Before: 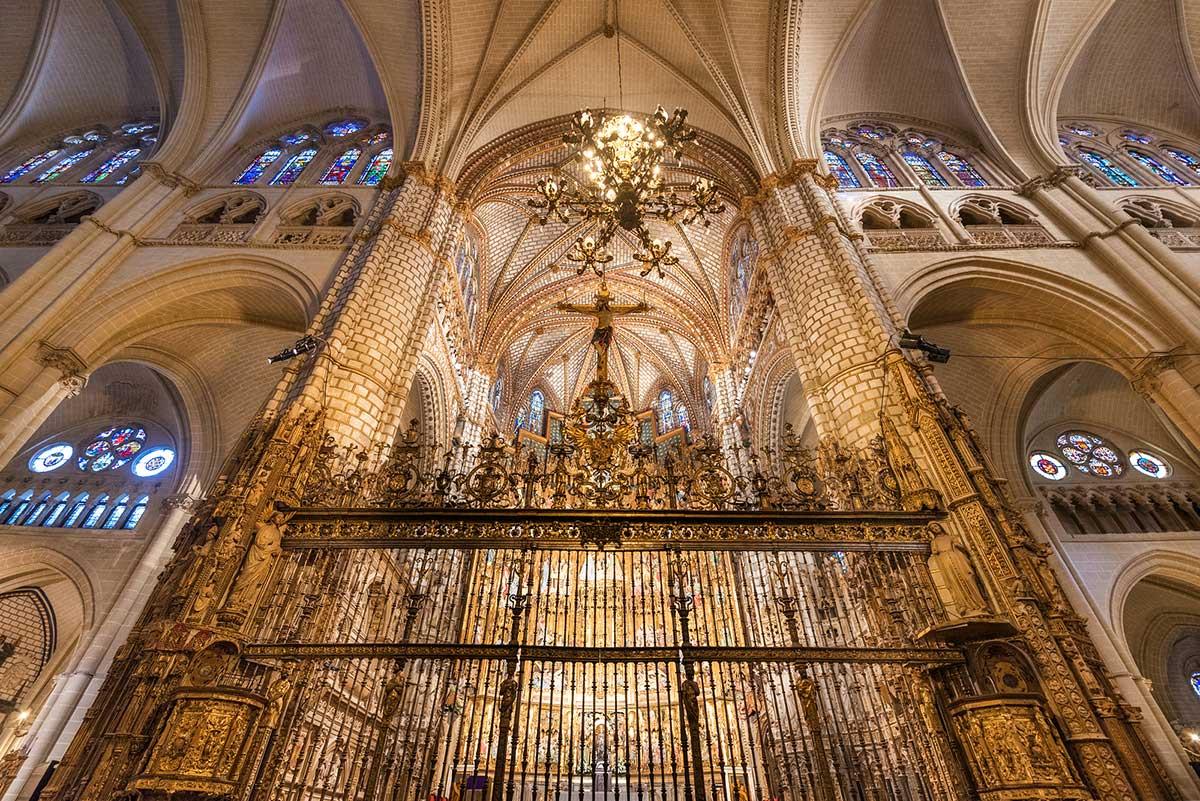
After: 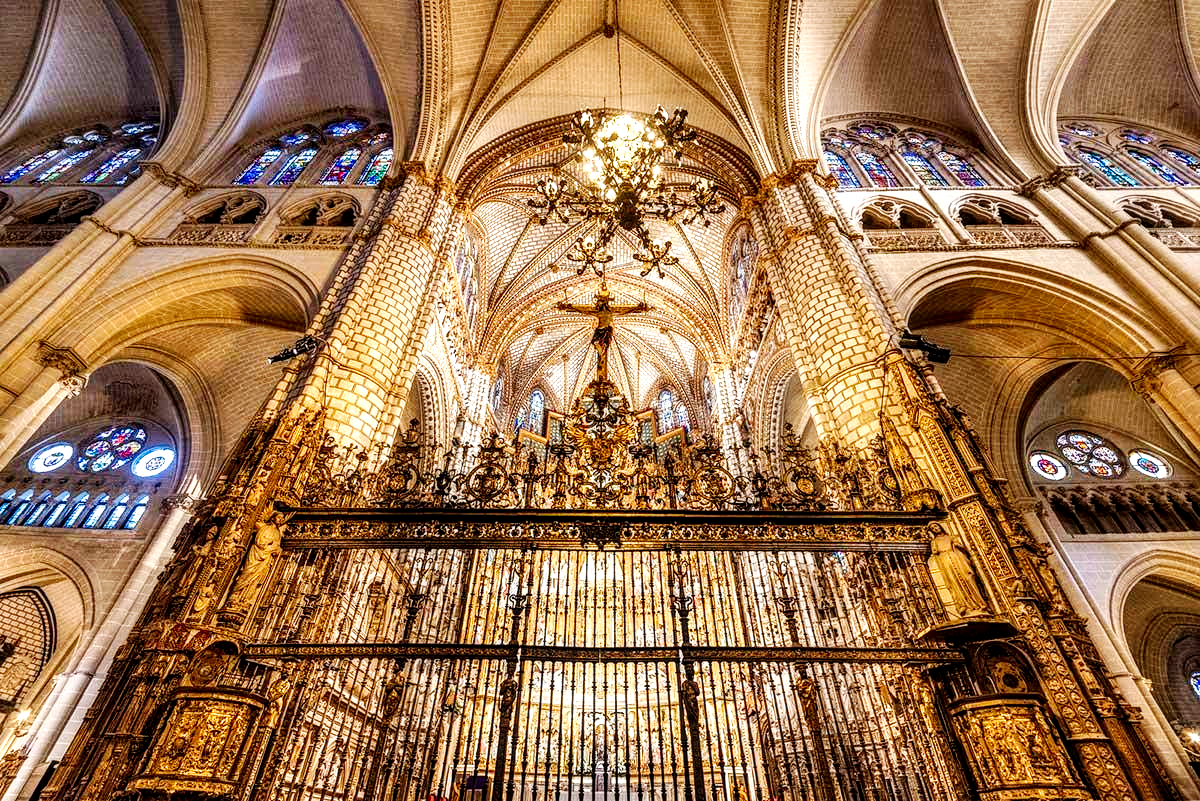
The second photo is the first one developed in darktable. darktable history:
base curve: curves: ch0 [(0, 0) (0.036, 0.025) (0.121, 0.166) (0.206, 0.329) (0.605, 0.79) (1, 1)], preserve colors none
local contrast: highlights 60%, shadows 61%, detail 160%
